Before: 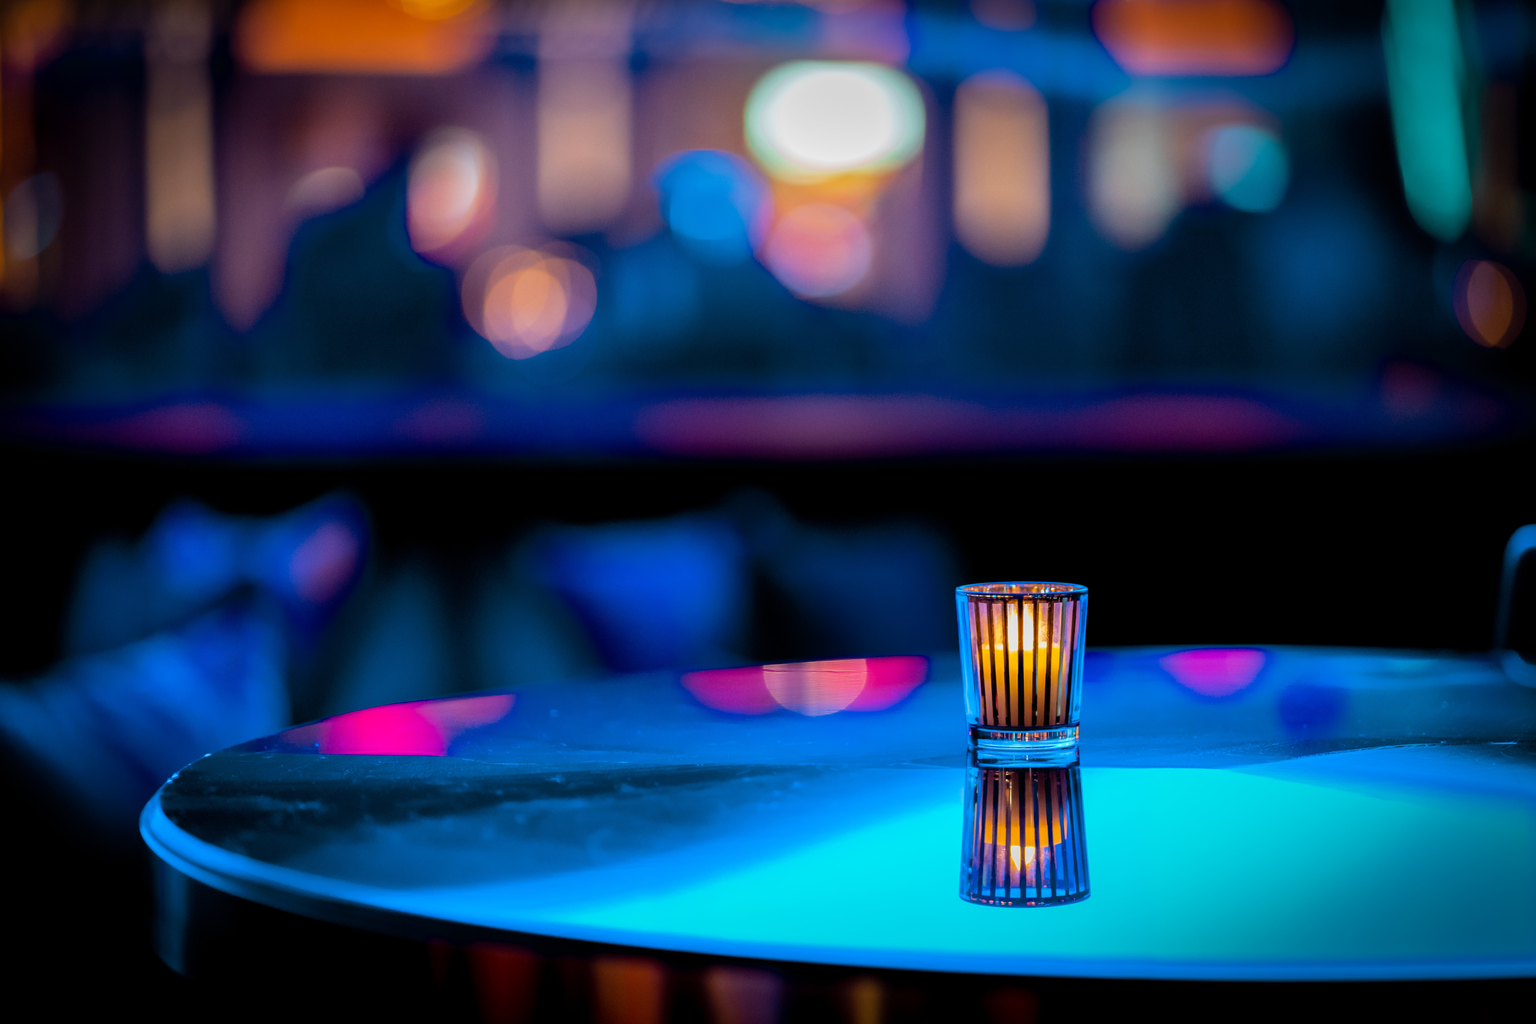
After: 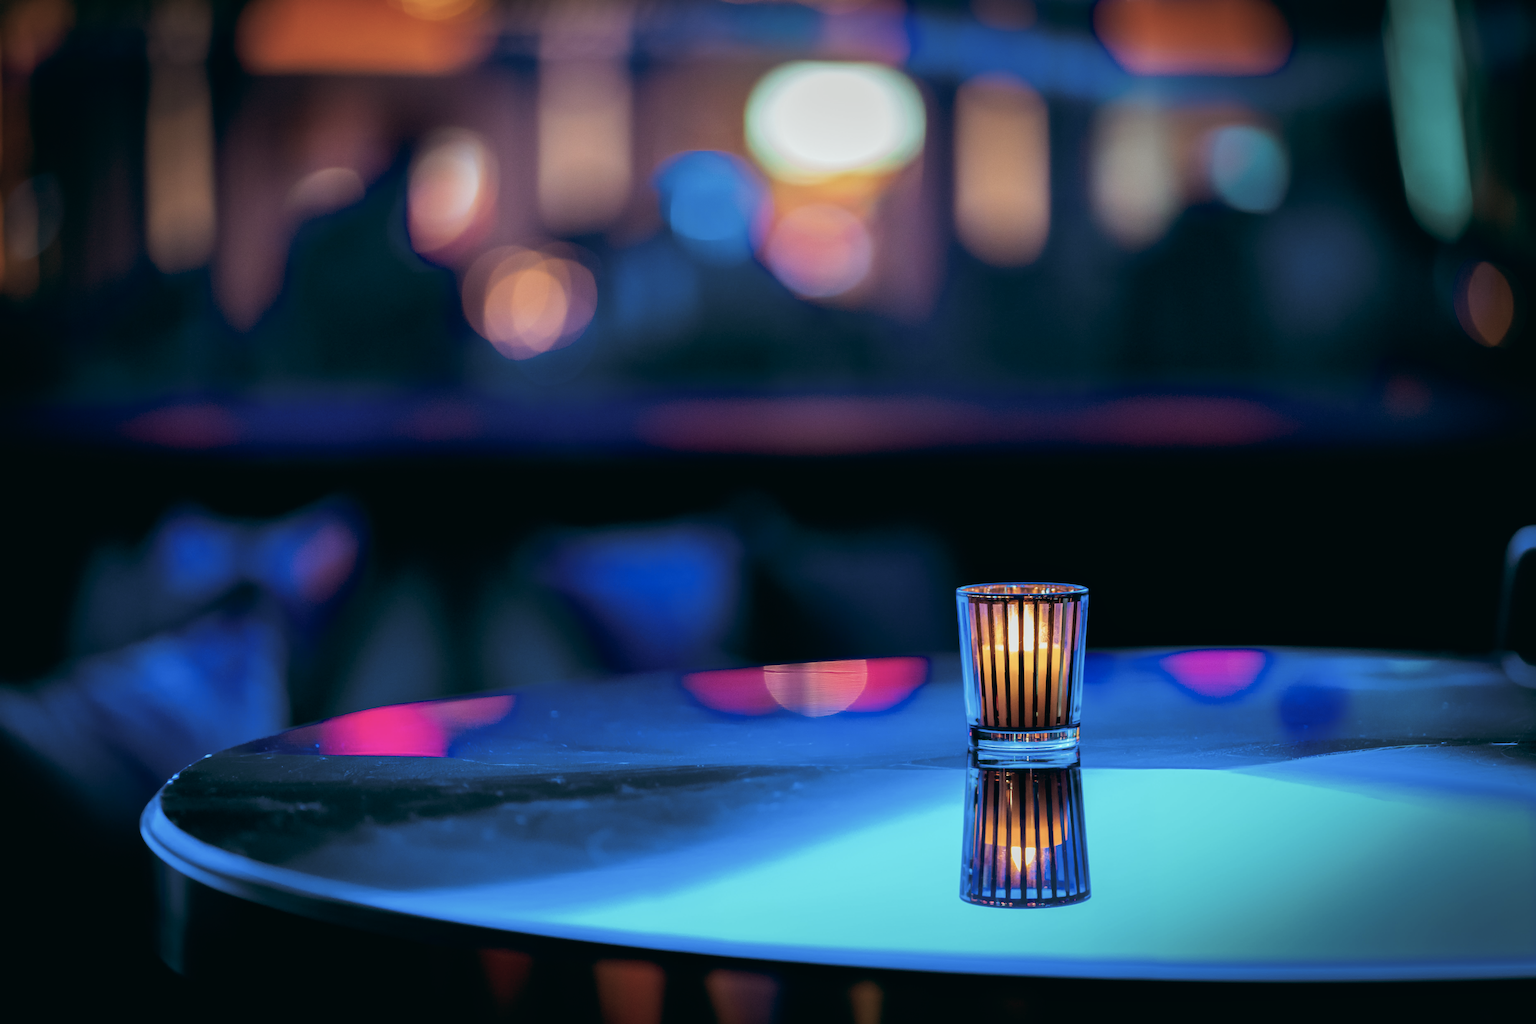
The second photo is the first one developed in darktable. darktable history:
tone curve: curves: ch0 [(0, 0) (0.003, 0.014) (0.011, 0.019) (0.025, 0.028) (0.044, 0.044) (0.069, 0.069) (0.1, 0.1) (0.136, 0.131) (0.177, 0.168) (0.224, 0.206) (0.277, 0.255) (0.335, 0.309) (0.399, 0.374) (0.468, 0.452) (0.543, 0.535) (0.623, 0.623) (0.709, 0.72) (0.801, 0.815) (0.898, 0.898) (1, 1)], preserve colors none
white balance: red 1, blue 1
shadows and highlights: shadows 12, white point adjustment 1.2, highlights -0.36, soften with gaussian
color balance: lift [1, 0.994, 1.002, 1.006], gamma [0.957, 1.081, 1.016, 0.919], gain [0.97, 0.972, 1.01, 1.028], input saturation 91.06%, output saturation 79.8%
